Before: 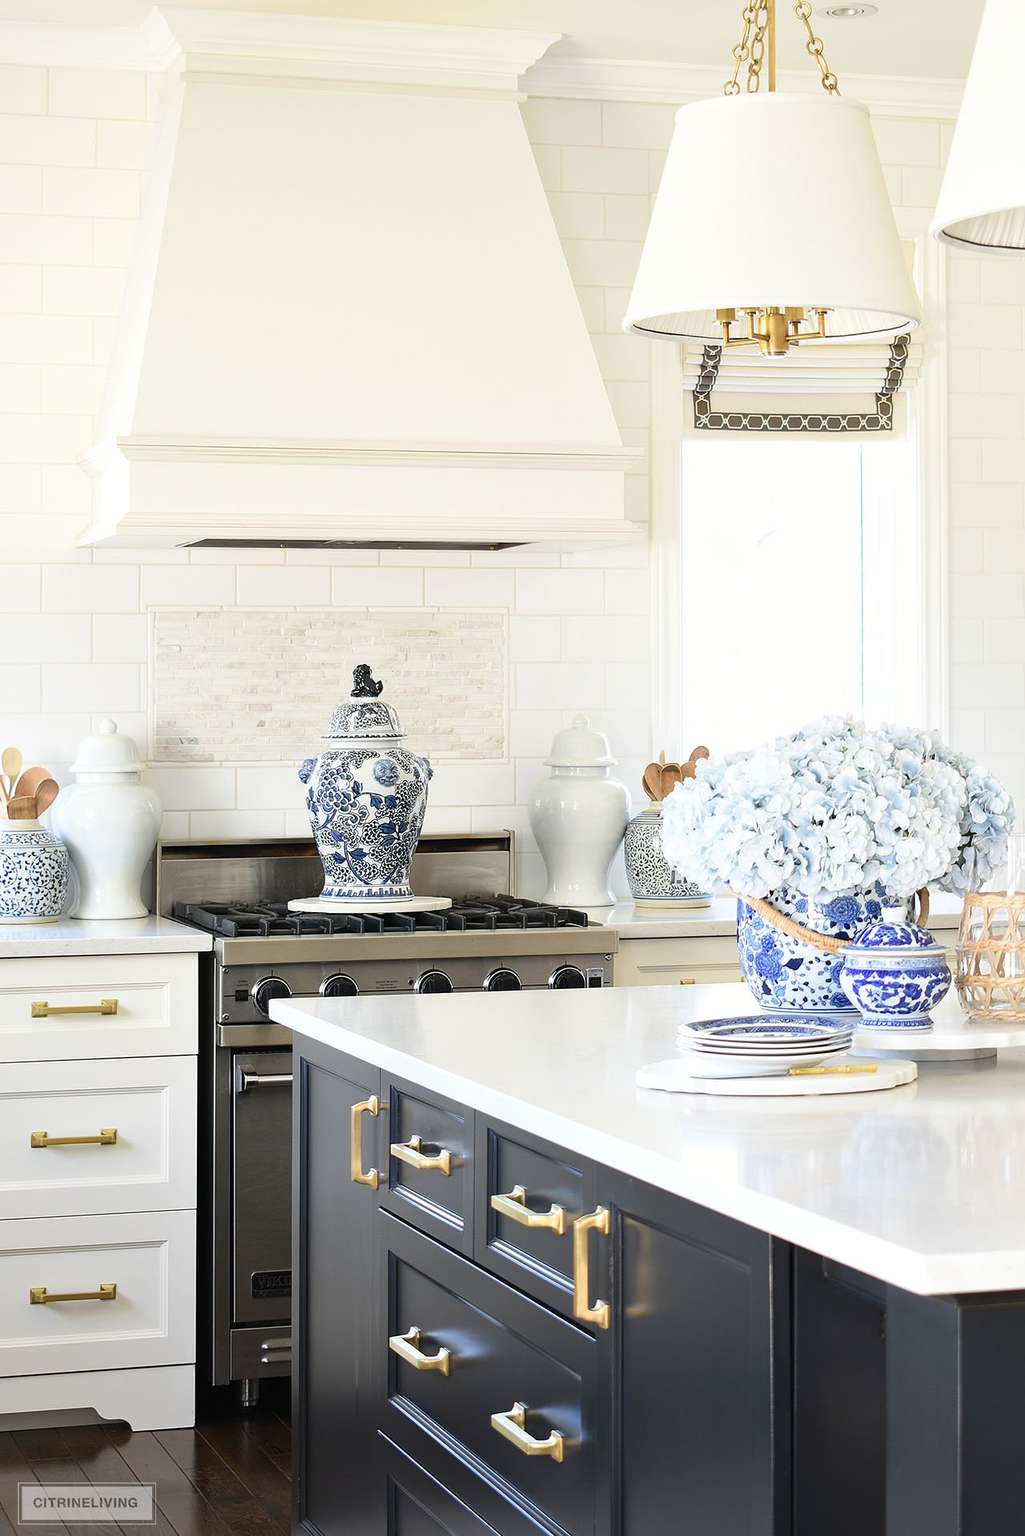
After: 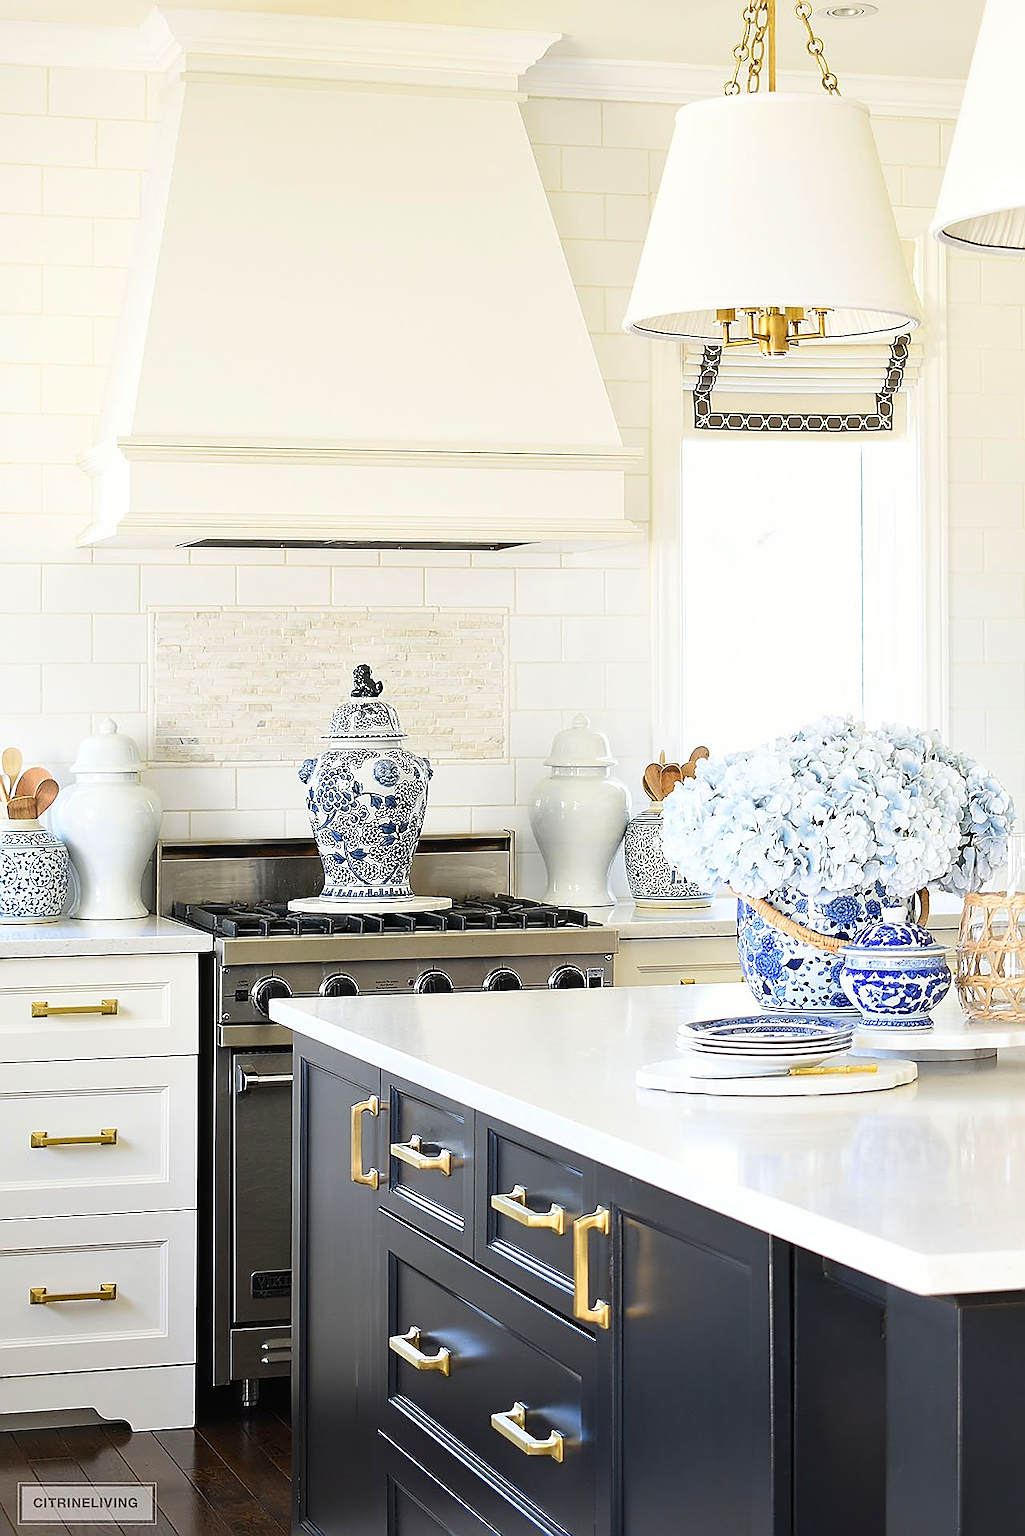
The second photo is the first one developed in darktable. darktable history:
contrast brightness saturation: contrast 0.07
sharpen: radius 1.4, amount 1.25, threshold 0.7
color balance rgb: linear chroma grading › global chroma 6.48%, perceptual saturation grading › global saturation 12.96%, global vibrance 6.02%
